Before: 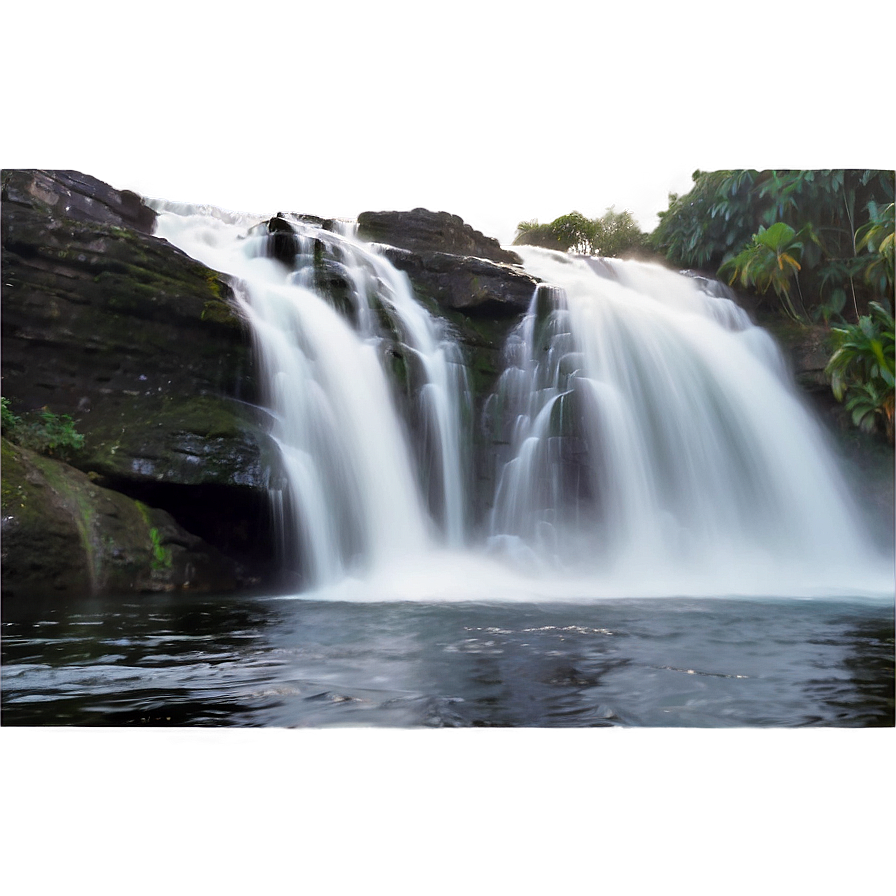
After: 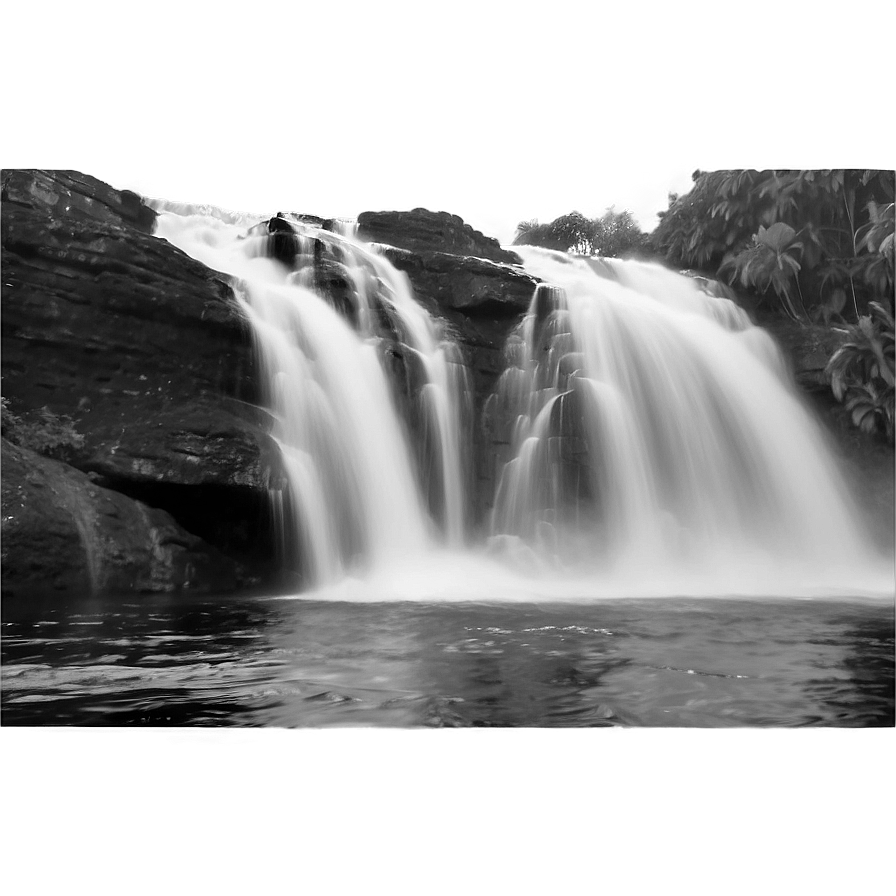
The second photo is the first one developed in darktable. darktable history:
contrast brightness saturation: saturation -0.999
